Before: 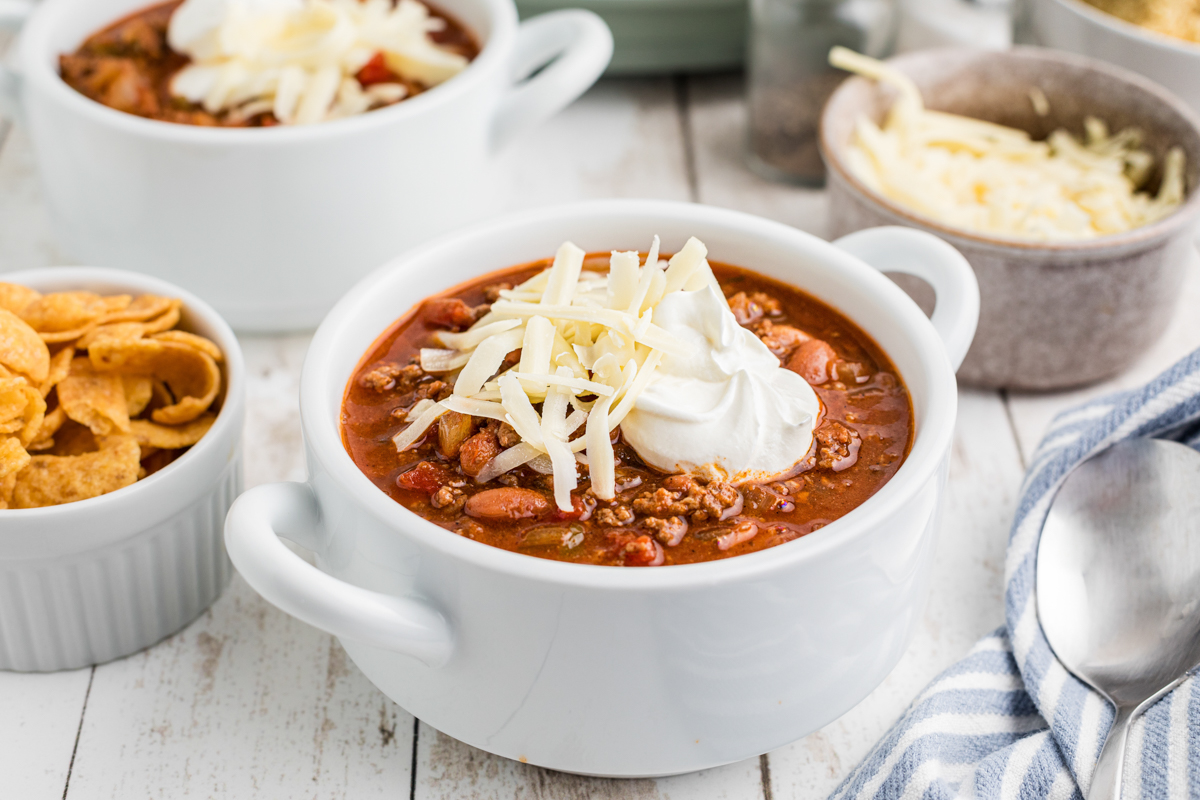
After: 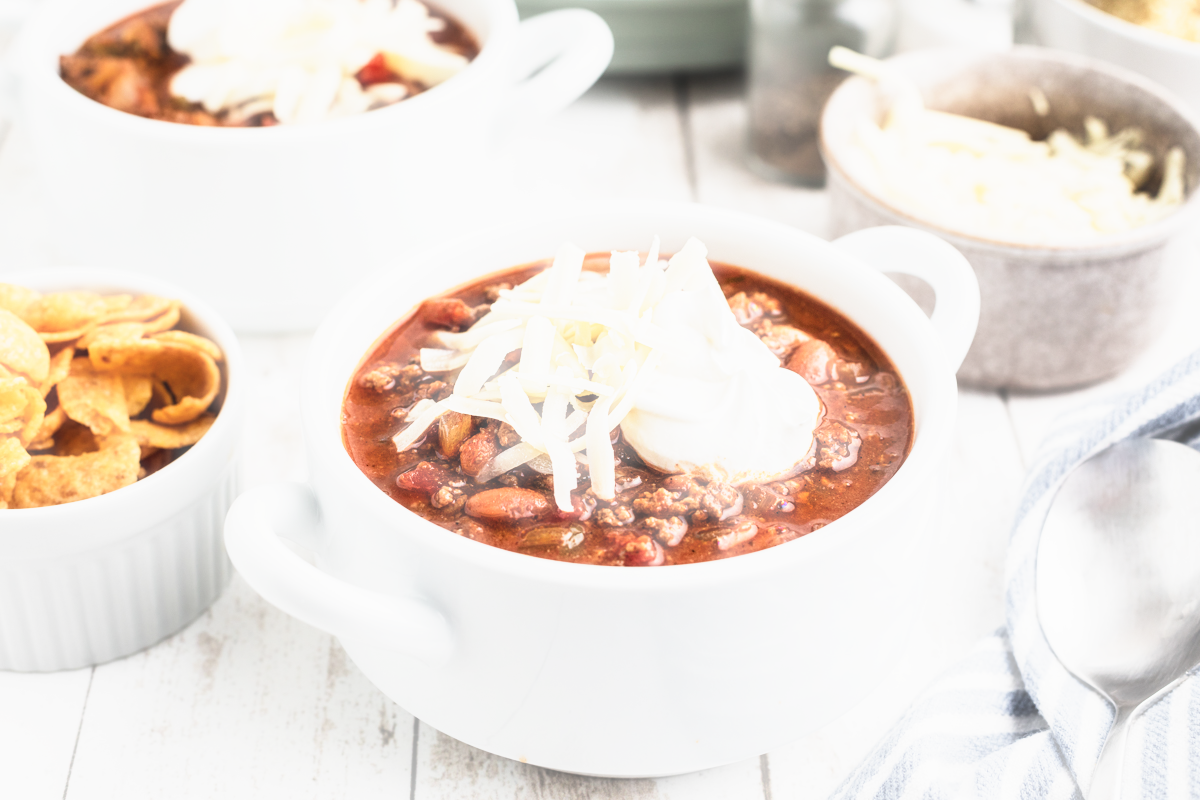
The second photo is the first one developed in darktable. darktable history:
base curve: curves: ch0 [(0, 0) (0.557, 0.834) (1, 1)], preserve colors none
haze removal: strength -0.897, distance 0.231, compatibility mode true, adaptive false
color zones: curves: ch0 [(0, 0.5) (0.143, 0.5) (0.286, 0.5) (0.429, 0.5) (0.571, 0.5) (0.714, 0.476) (0.857, 0.5) (1, 0.5)]; ch2 [(0, 0.5) (0.143, 0.5) (0.286, 0.5) (0.429, 0.5) (0.571, 0.5) (0.714, 0.487) (0.857, 0.5) (1, 0.5)]
